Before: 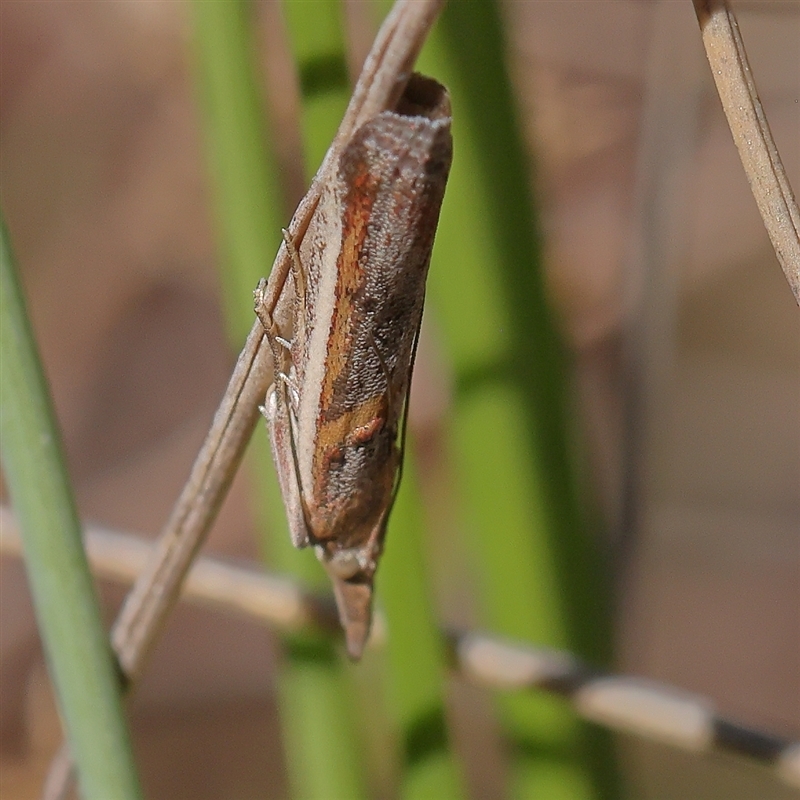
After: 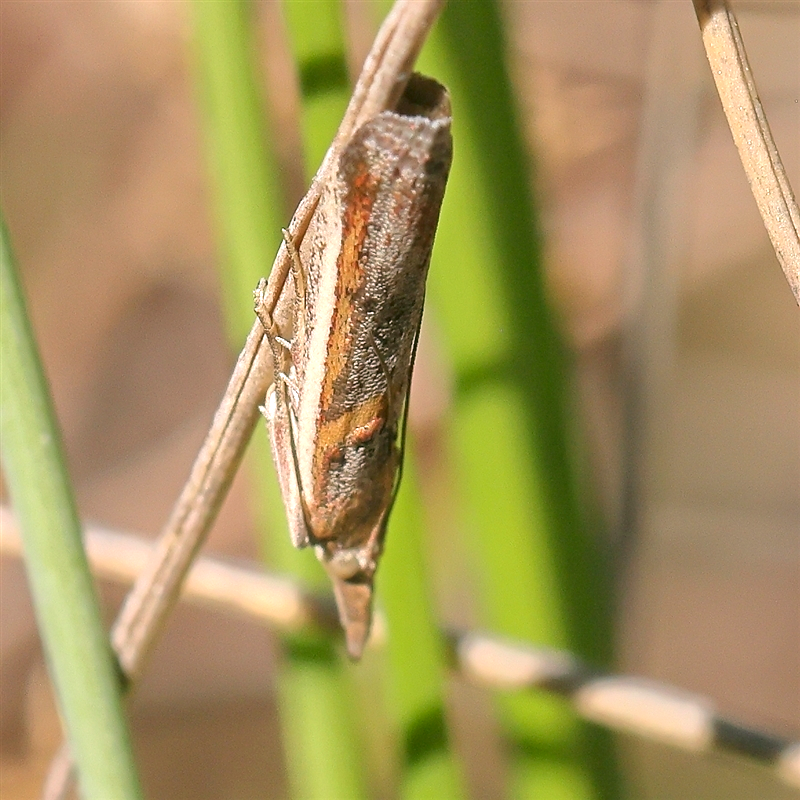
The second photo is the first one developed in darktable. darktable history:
exposure: black level correction 0, exposure 0.949 EV, compensate highlight preservation false
color correction: highlights a* 4.28, highlights b* 4.97, shadows a* -7.8, shadows b* 5.04
